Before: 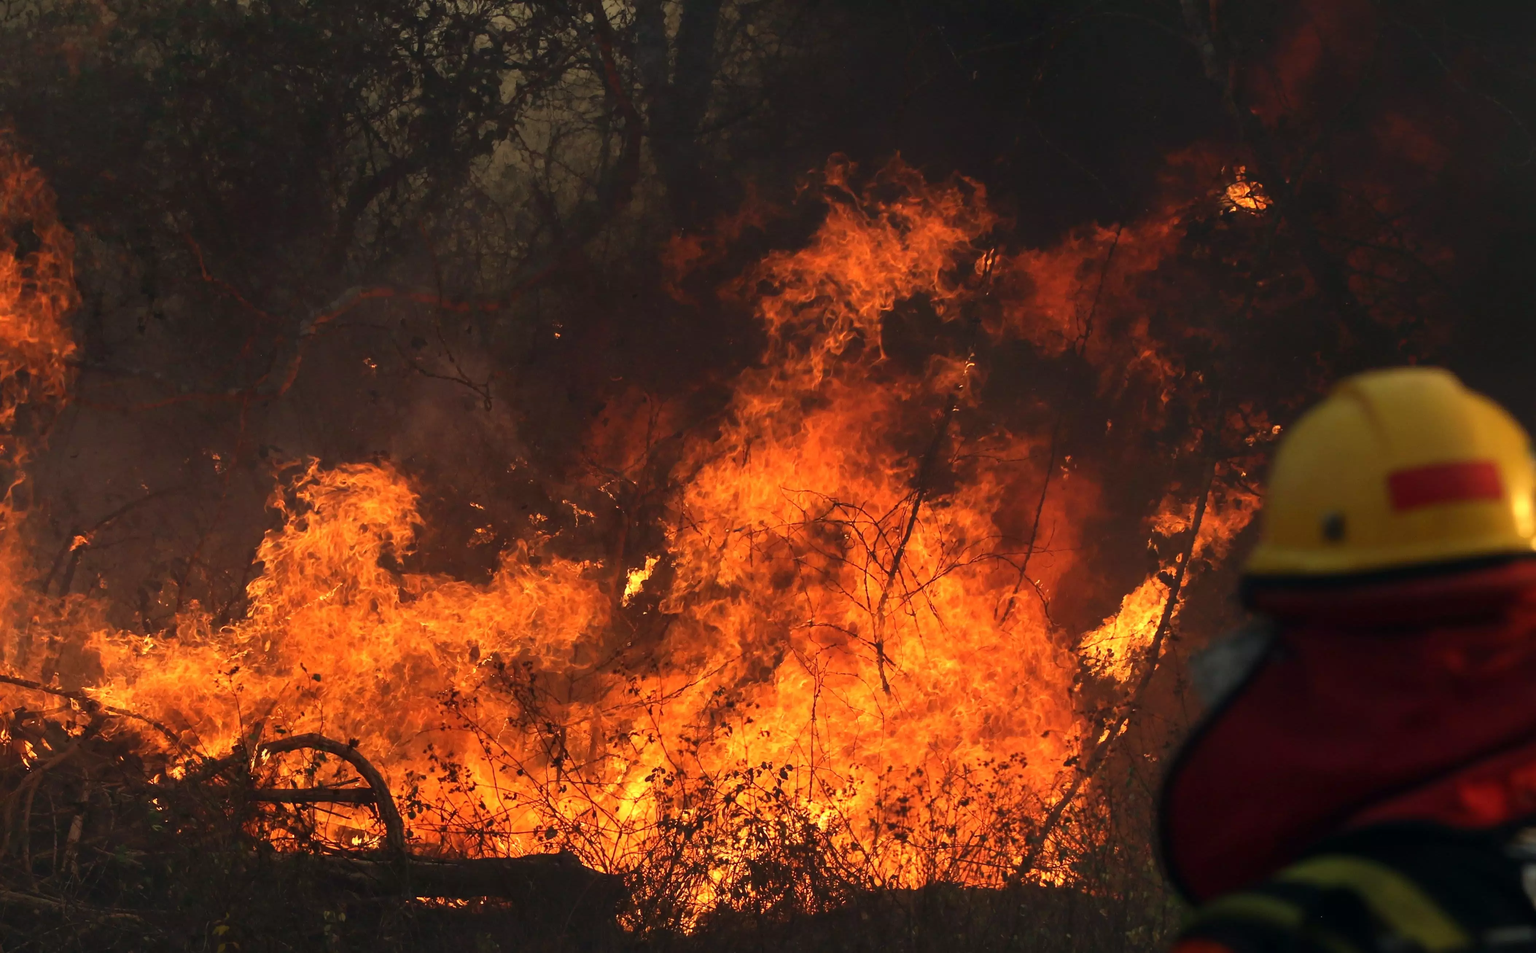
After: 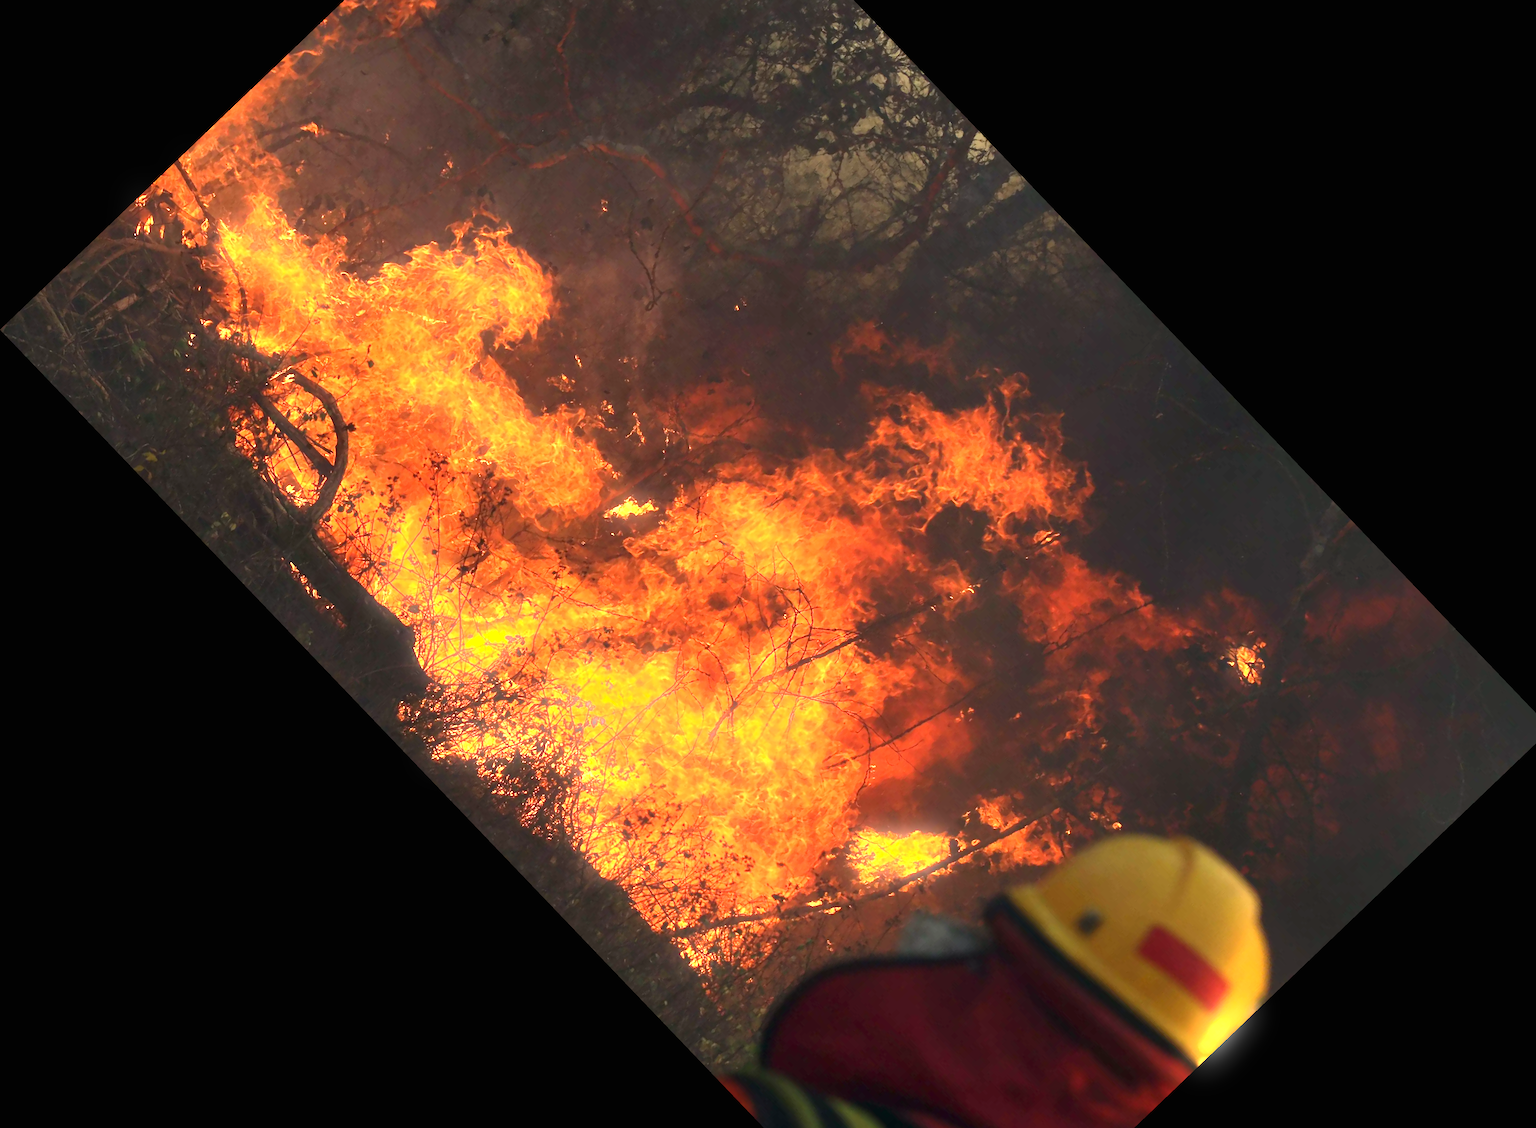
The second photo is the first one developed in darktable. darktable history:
crop and rotate: angle -46.26°, top 16.234%, right 0.912%, bottom 11.704%
exposure: black level correction 0, exposure 1.3 EV, compensate exposure bias true, compensate highlight preservation false
bloom: size 9%, threshold 100%, strength 7%
